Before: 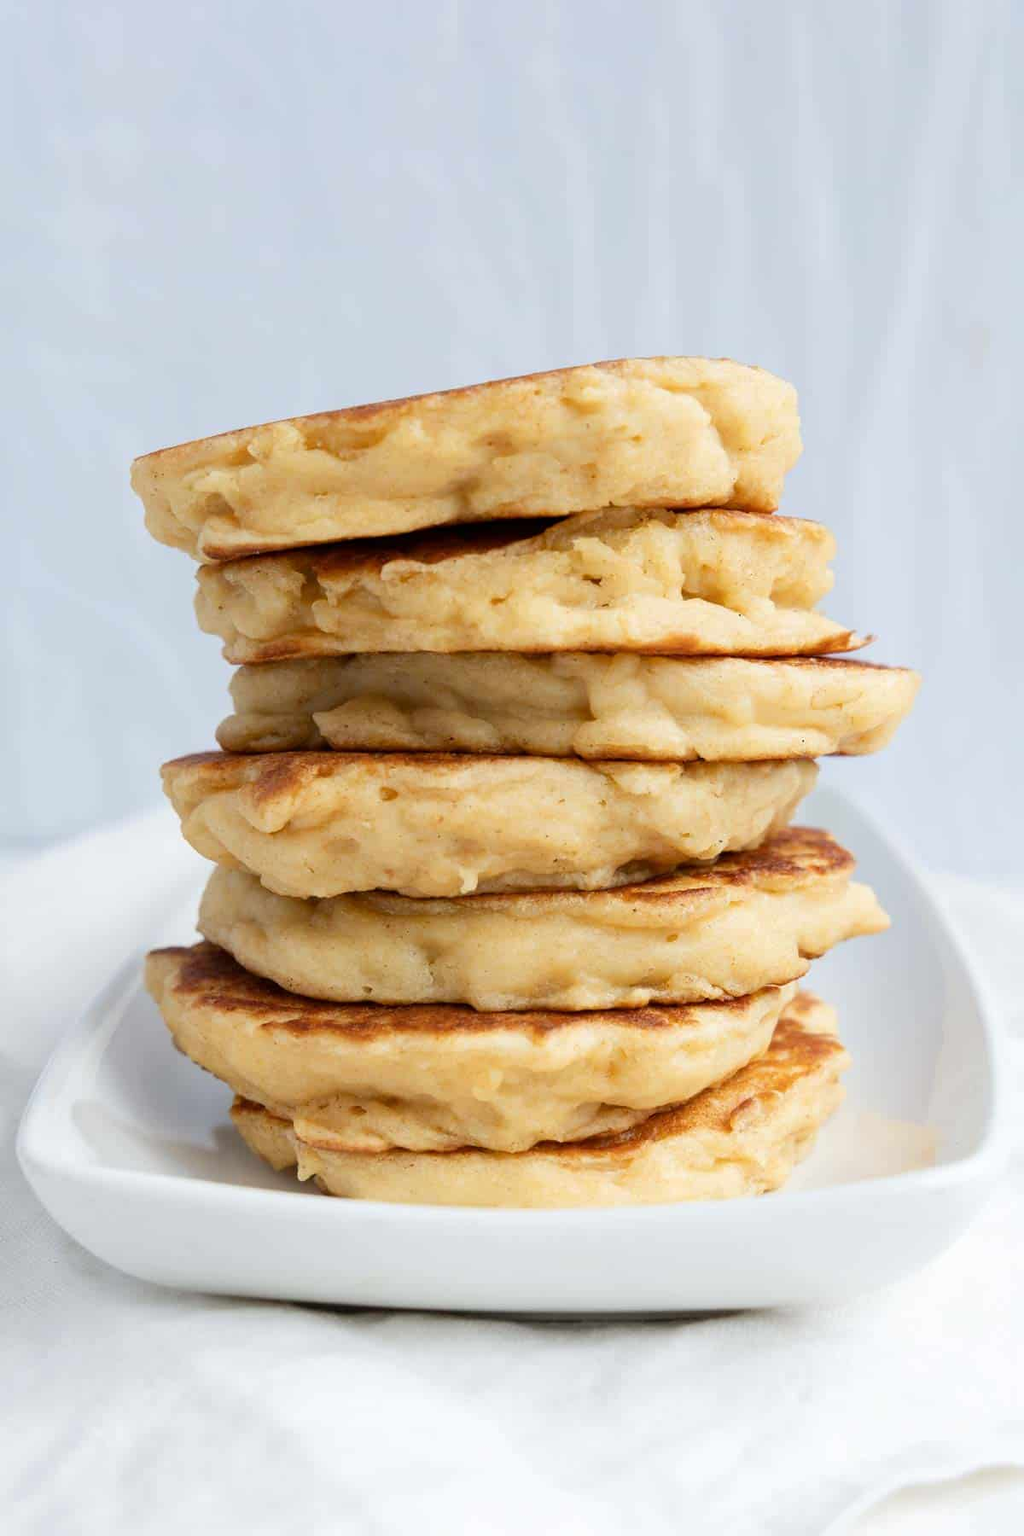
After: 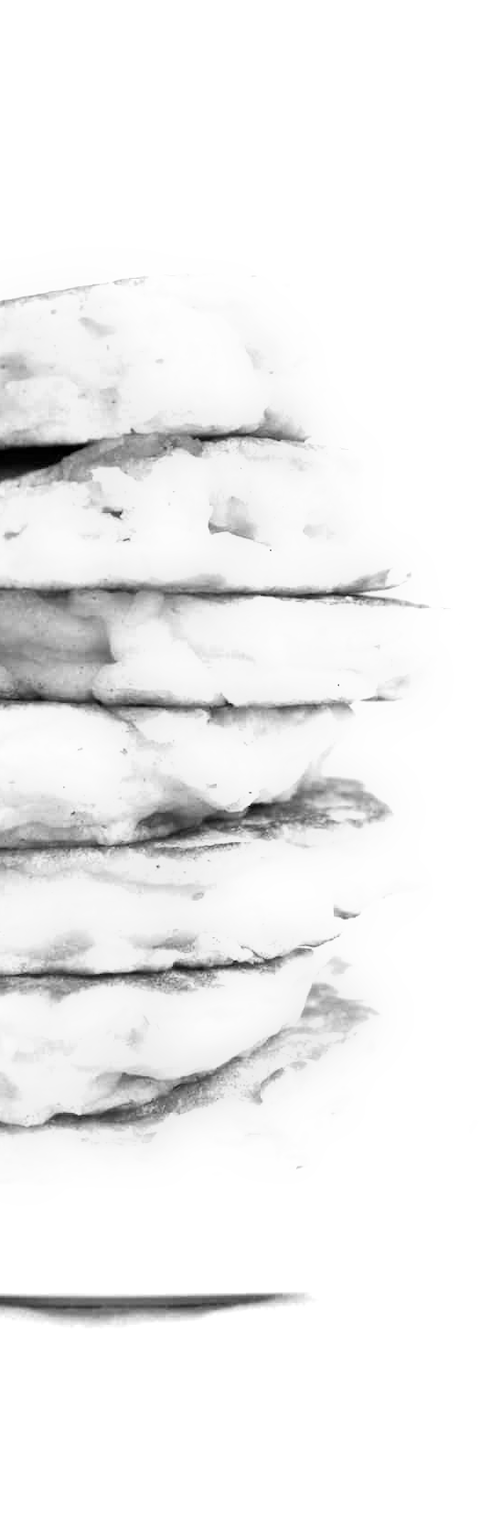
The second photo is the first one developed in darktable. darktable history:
exposure: black level correction 0.001, exposure 1.129 EV, compensate exposure bias true, compensate highlight preservation false
monochrome: a -4.13, b 5.16, size 1
velvia: on, module defaults
crop: left 47.628%, top 6.643%, right 7.874%
